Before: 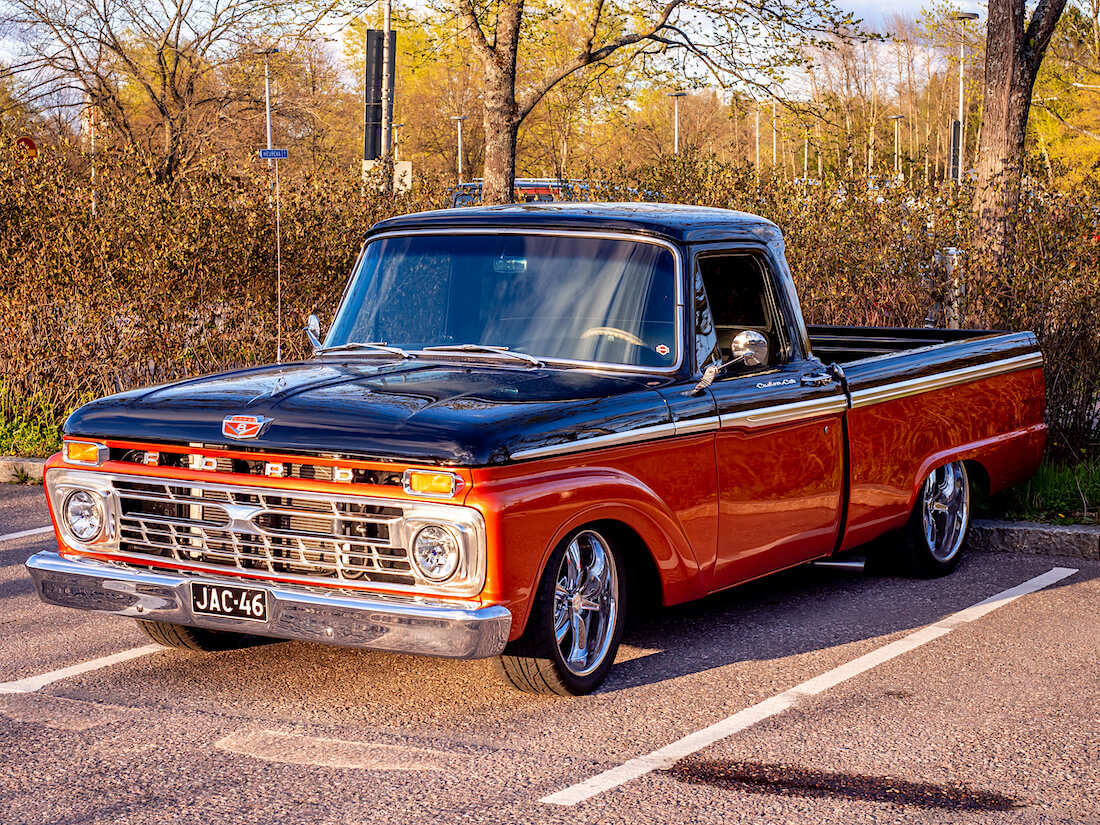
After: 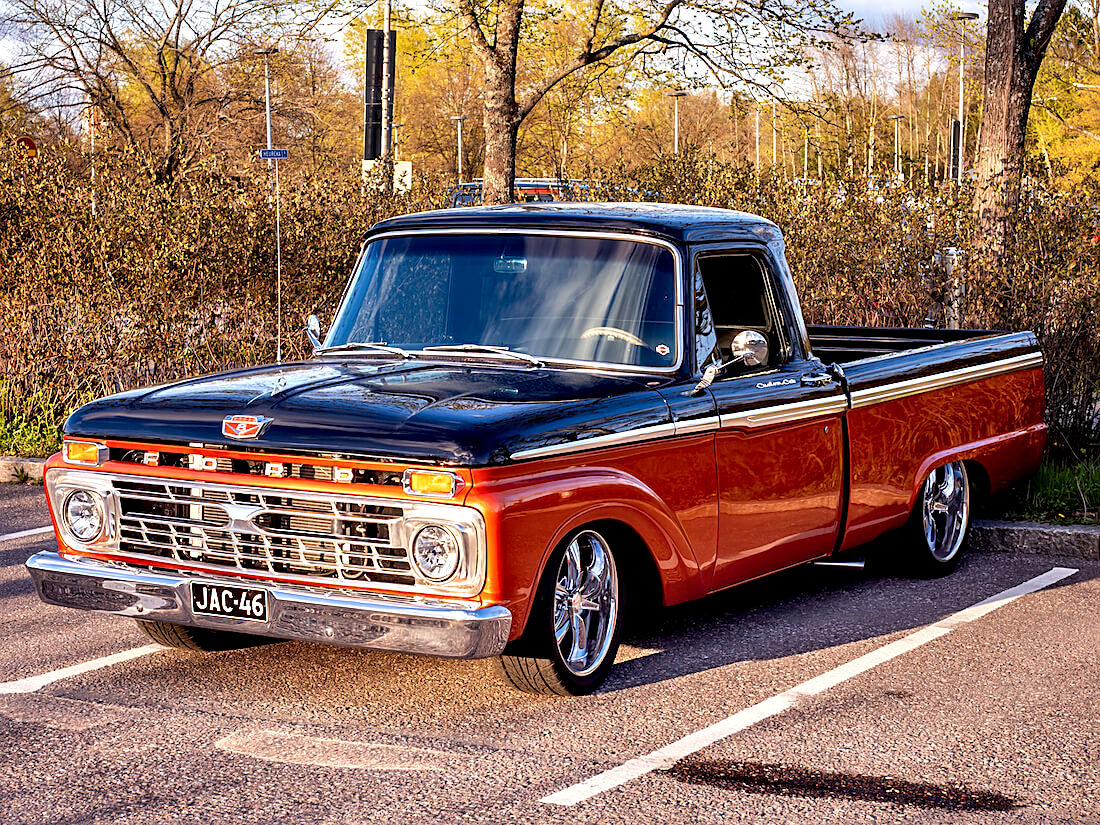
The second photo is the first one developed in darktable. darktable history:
tone equalizer: on, module defaults
contrast equalizer: y [[0.514, 0.573, 0.581, 0.508, 0.5, 0.5], [0.5 ×6], [0.5 ×6], [0 ×6], [0 ×6]]
sharpen: on, module defaults
